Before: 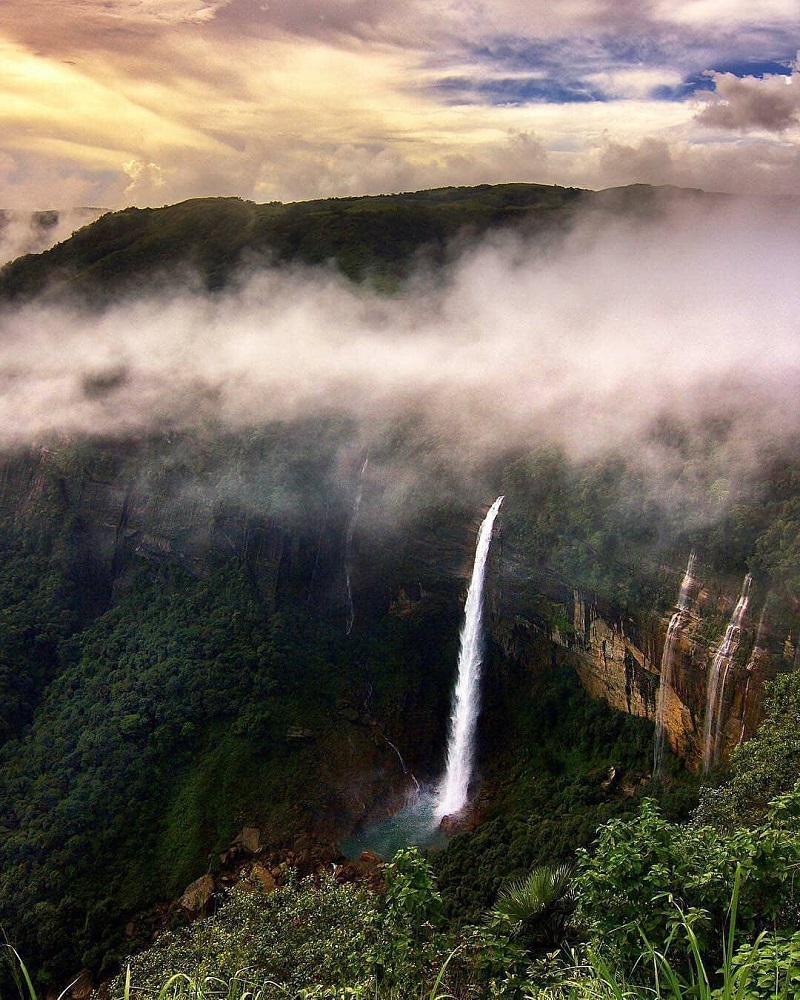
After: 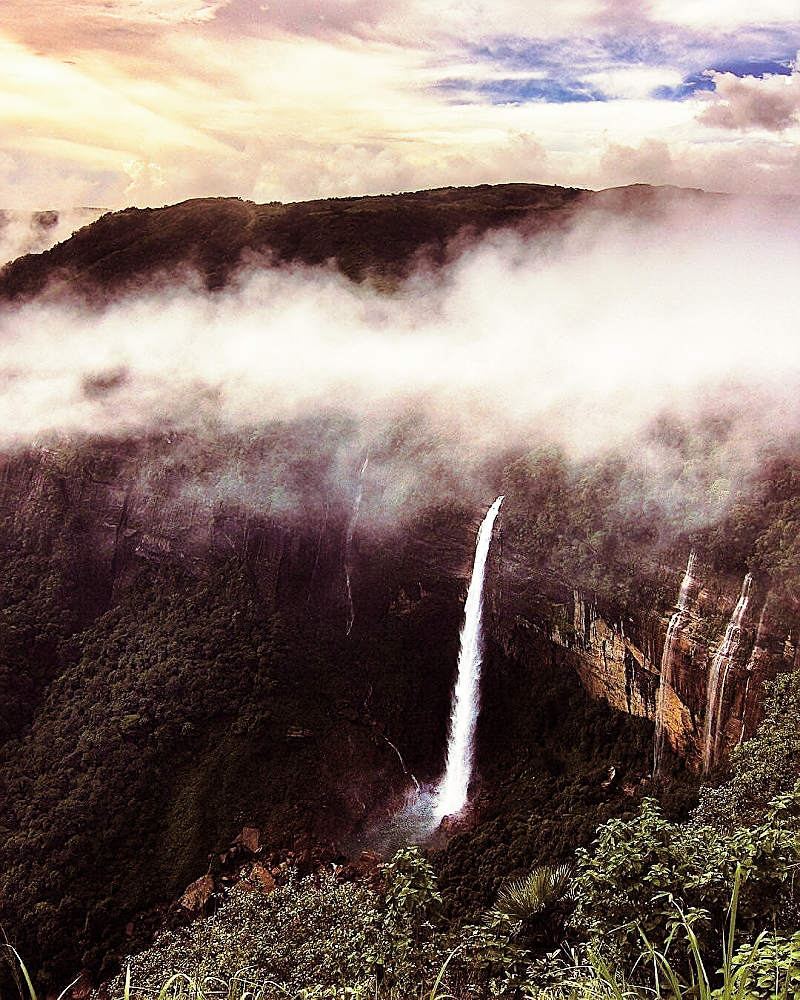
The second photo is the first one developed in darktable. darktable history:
sharpen: on, module defaults
split-toning: on, module defaults
base curve: curves: ch0 [(0, 0) (0.028, 0.03) (0.121, 0.232) (0.46, 0.748) (0.859, 0.968) (1, 1)], preserve colors none
